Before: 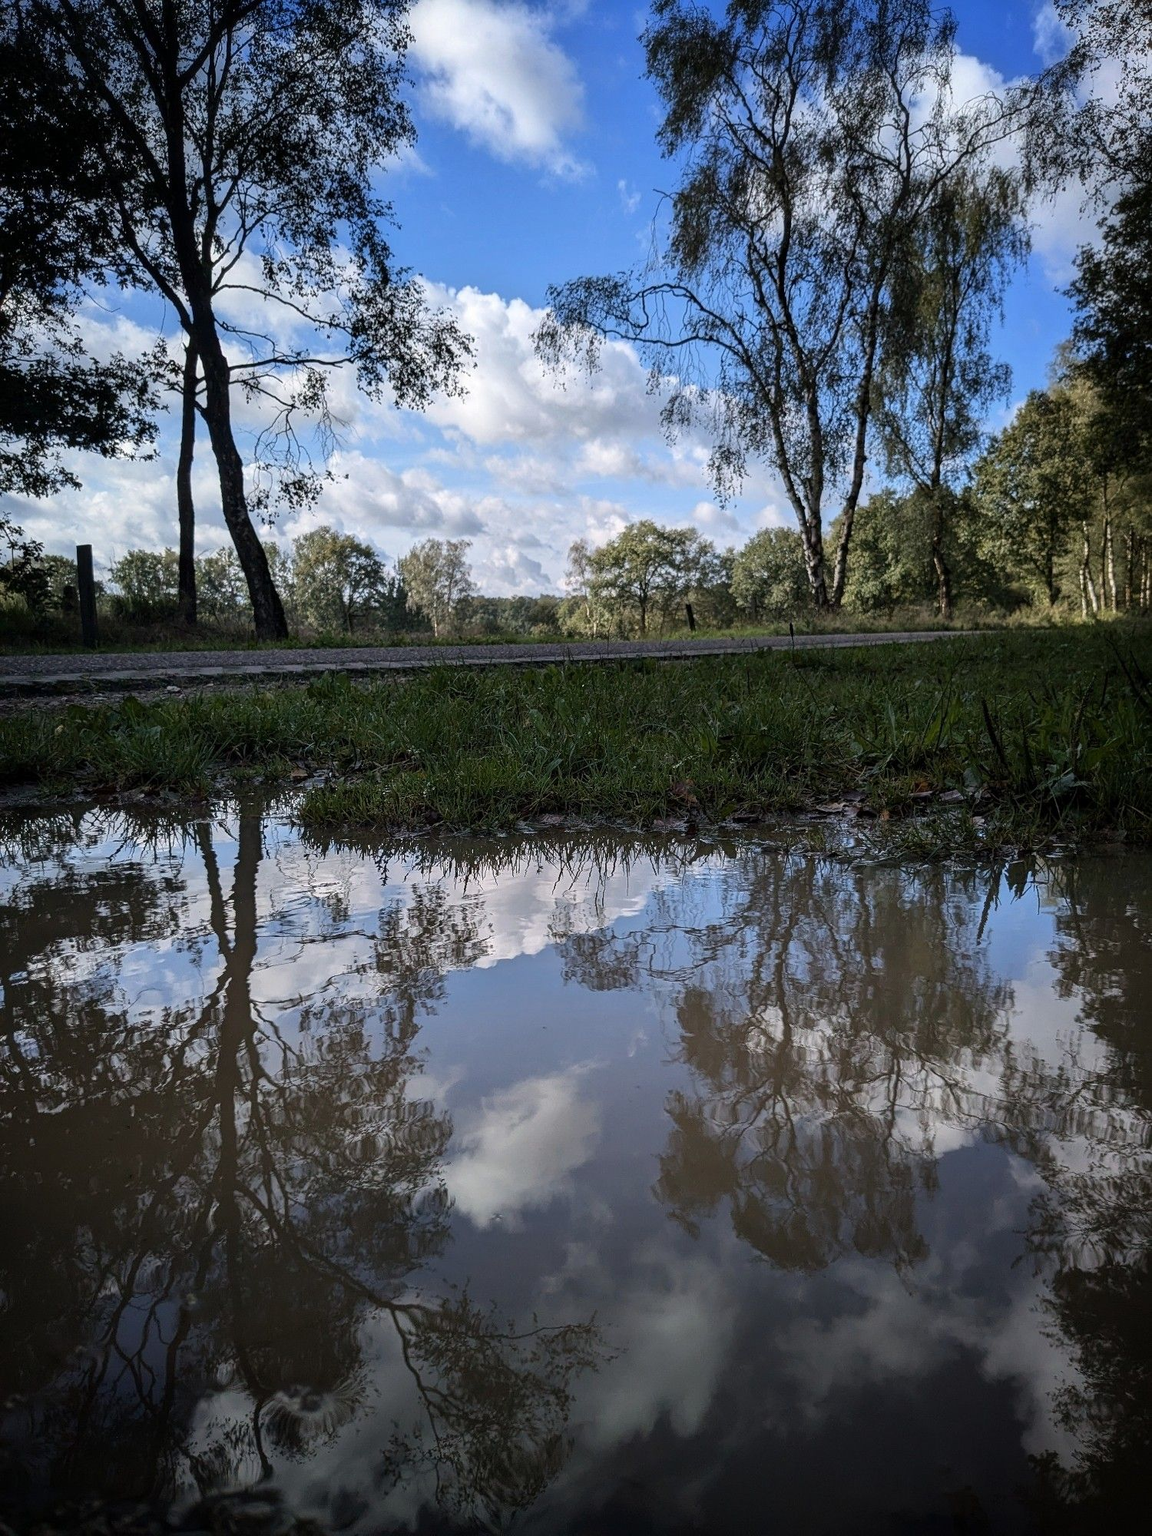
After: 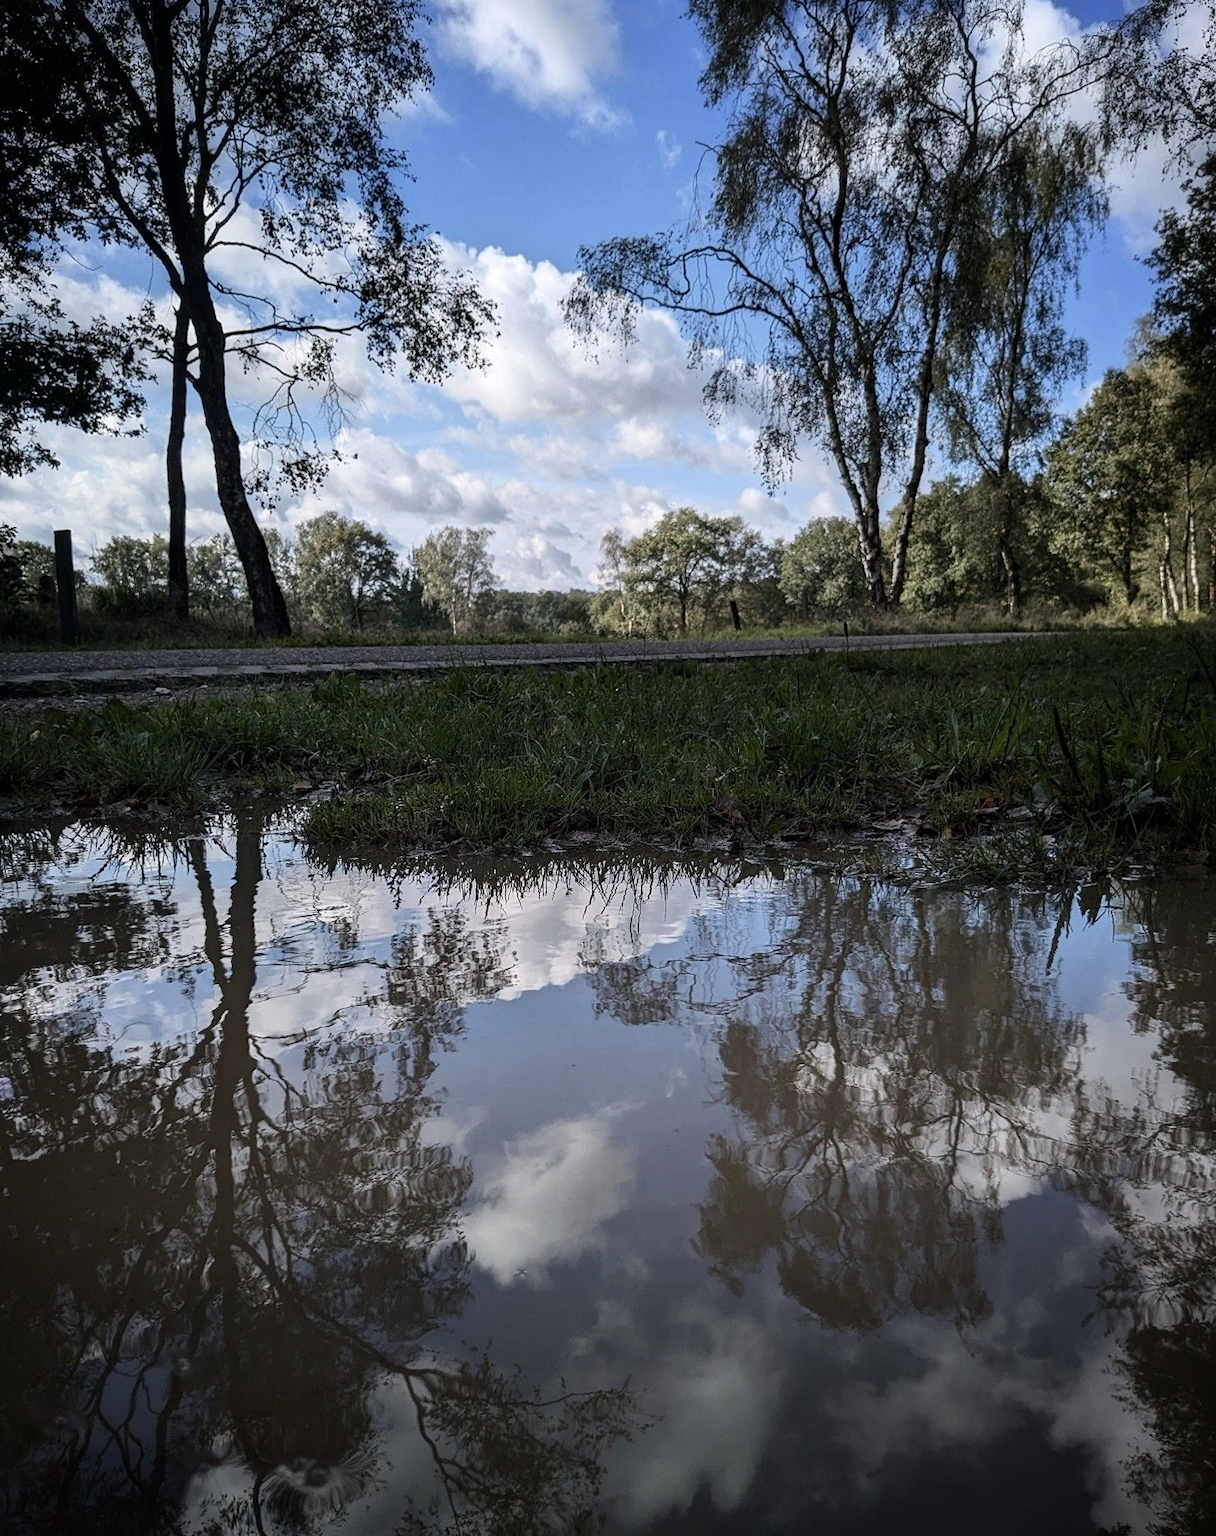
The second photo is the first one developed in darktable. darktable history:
crop: left 1.964%, top 3.251%, right 1.122%, bottom 4.933%
rotate and perspective: rotation 0.174°, lens shift (vertical) 0.013, lens shift (horizontal) 0.019, shear 0.001, automatic cropping original format, crop left 0.007, crop right 0.991, crop top 0.016, crop bottom 0.997
contrast brightness saturation: contrast 0.11, saturation -0.17
